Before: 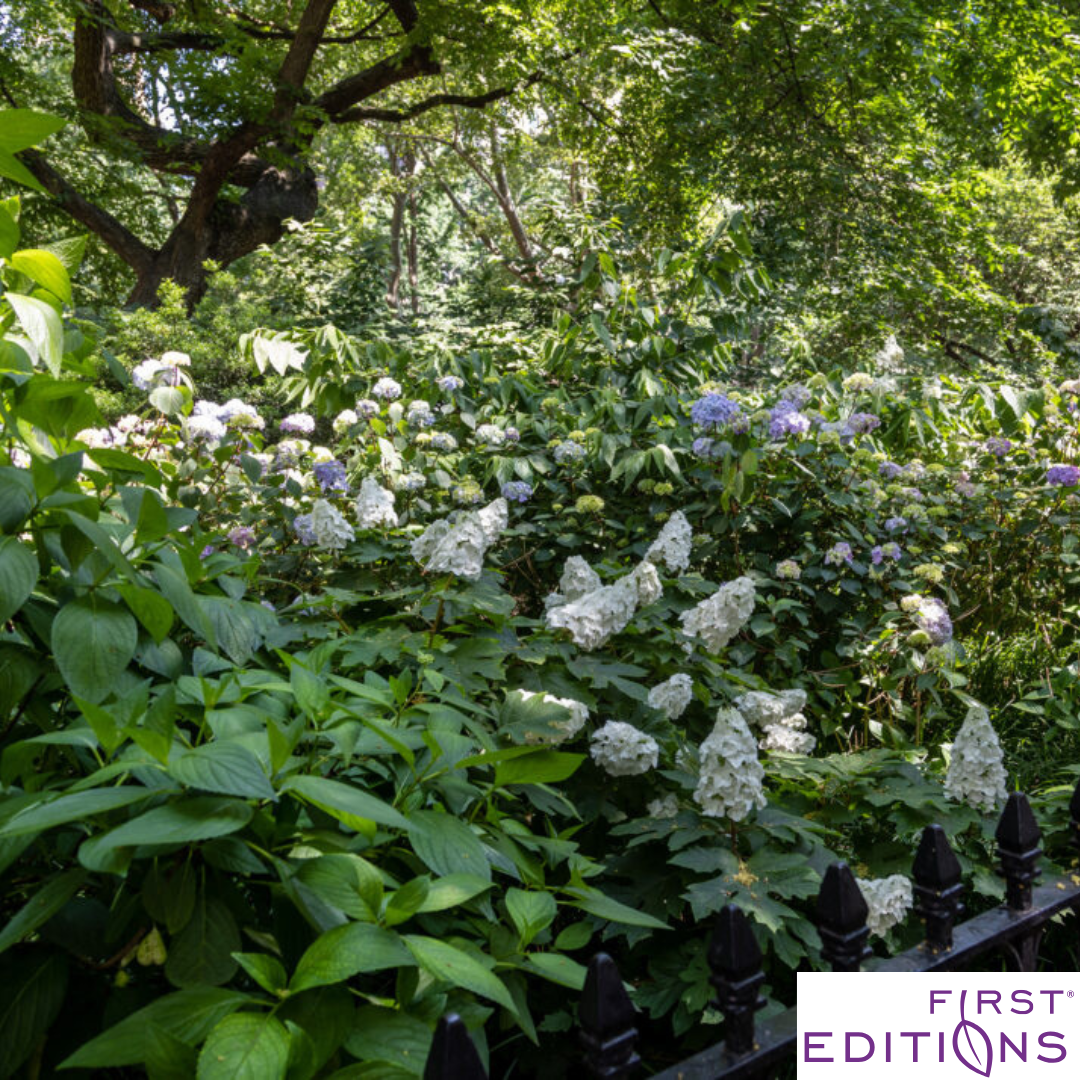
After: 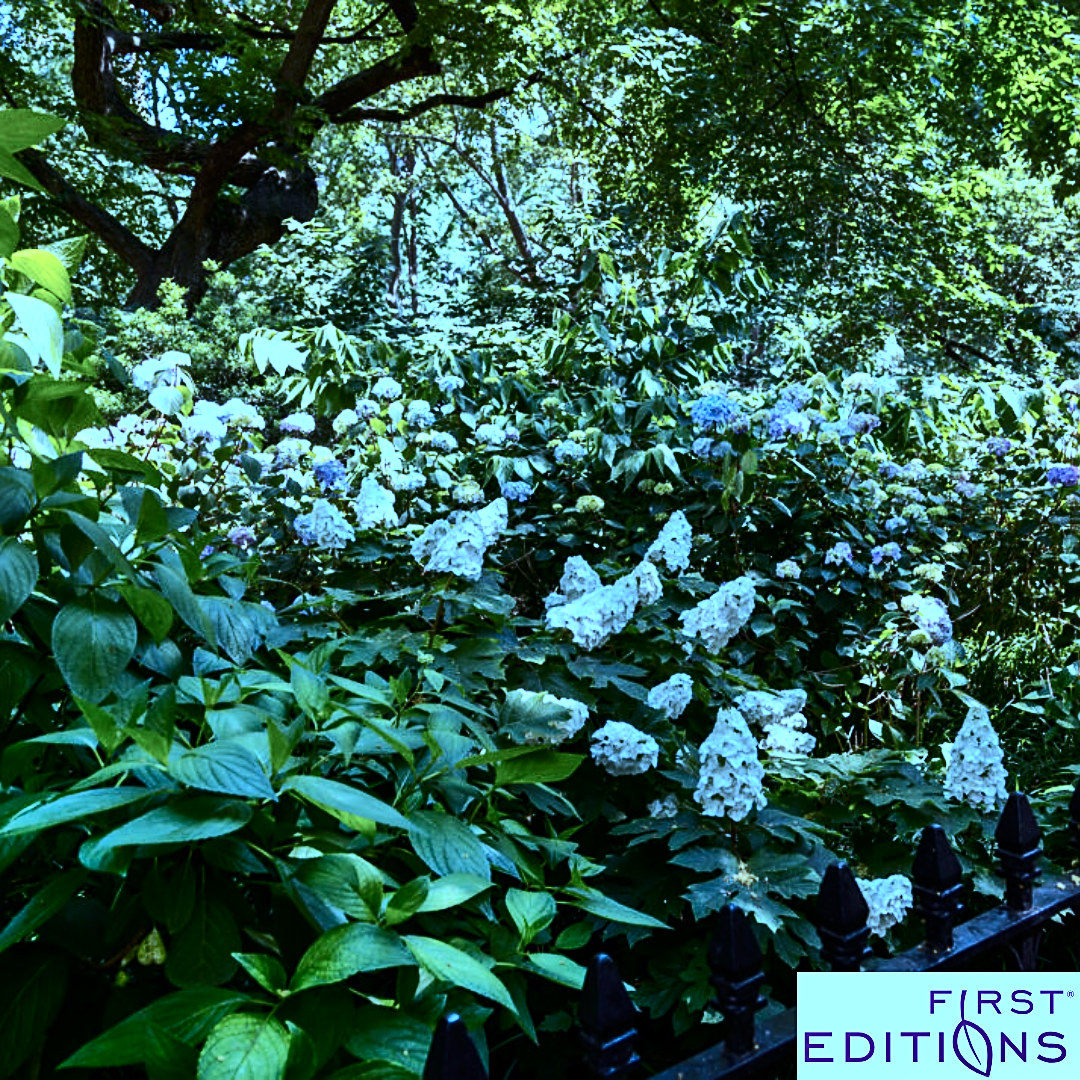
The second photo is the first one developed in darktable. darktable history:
shadows and highlights: soften with gaussian
white balance: red 0.871, blue 1.249
tone equalizer: -8 EV -0.417 EV, -7 EV -0.389 EV, -6 EV -0.333 EV, -5 EV -0.222 EV, -3 EV 0.222 EV, -2 EV 0.333 EV, -1 EV 0.389 EV, +0 EV 0.417 EV, edges refinement/feathering 500, mask exposure compensation -1.57 EV, preserve details no
color correction: highlights a* -9.35, highlights b* -23.15
sharpen: on, module defaults
contrast brightness saturation: contrast 0.28
